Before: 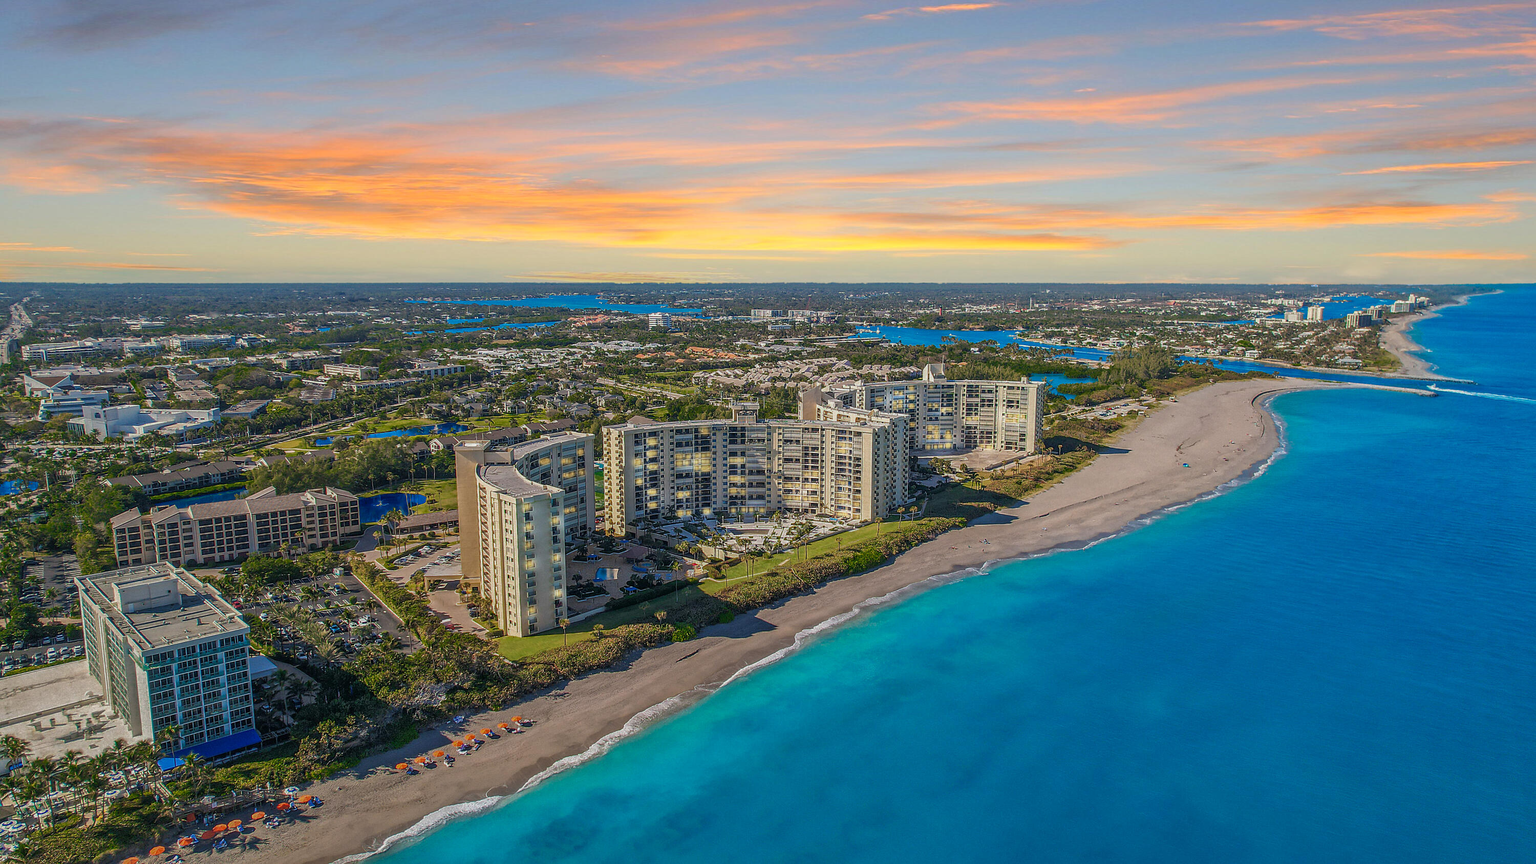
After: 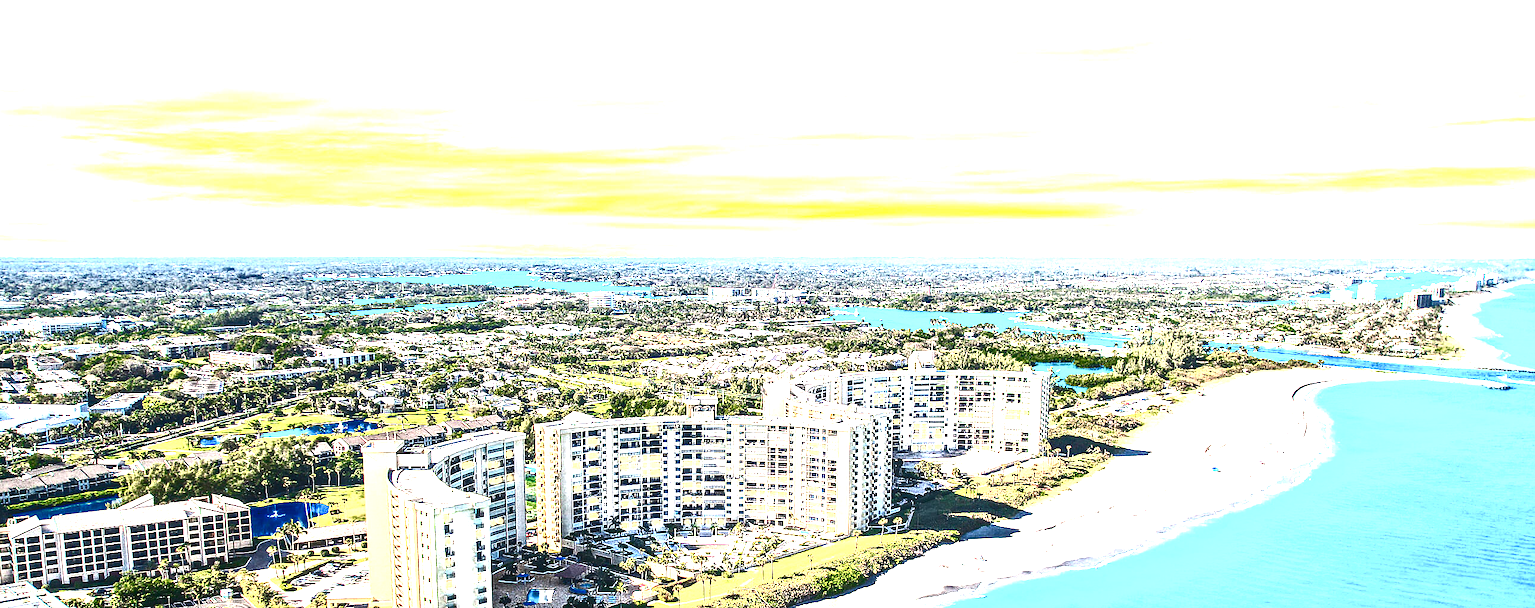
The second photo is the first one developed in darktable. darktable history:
contrast brightness saturation: contrast 0.944, brightness 0.196
local contrast: on, module defaults
crop and rotate: left 9.425%, top 7.341%, right 4.848%, bottom 32.235%
exposure: black level correction 0, exposure 1.1 EV, compensate exposure bias true, compensate highlight preservation false
levels: levels [0, 0.43, 0.859]
shadows and highlights: shadows -13.2, white point adjustment 3.85, highlights 26.7
